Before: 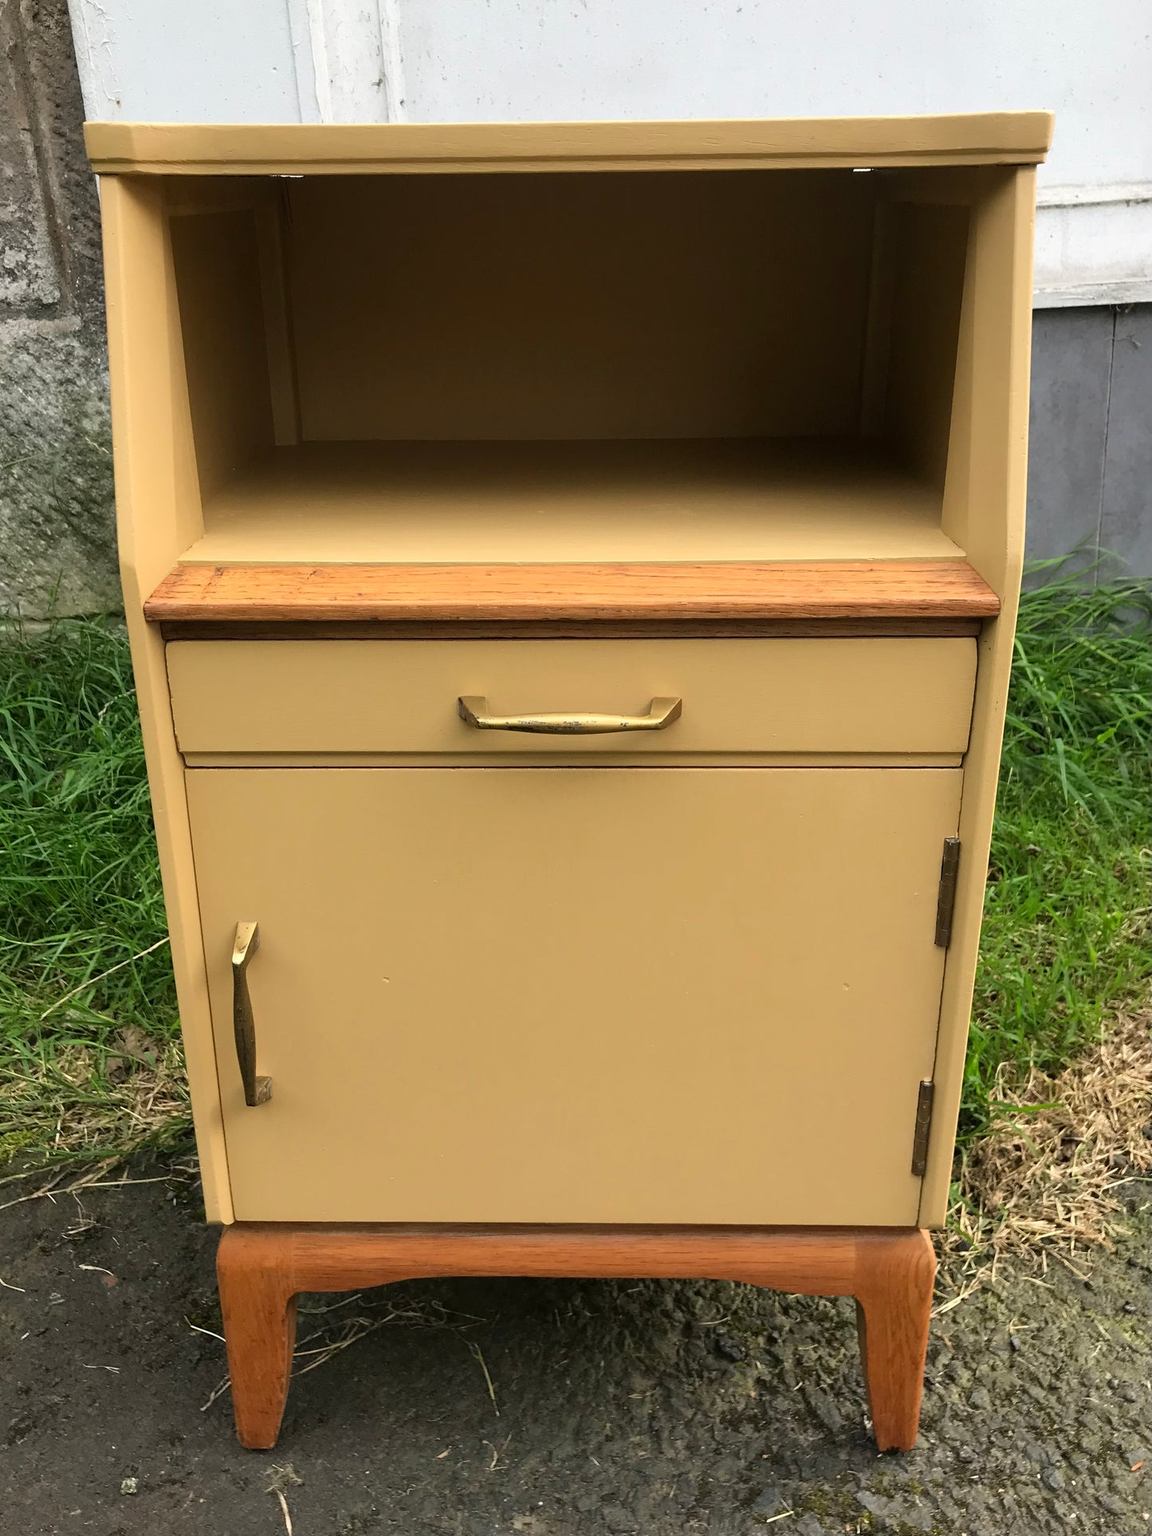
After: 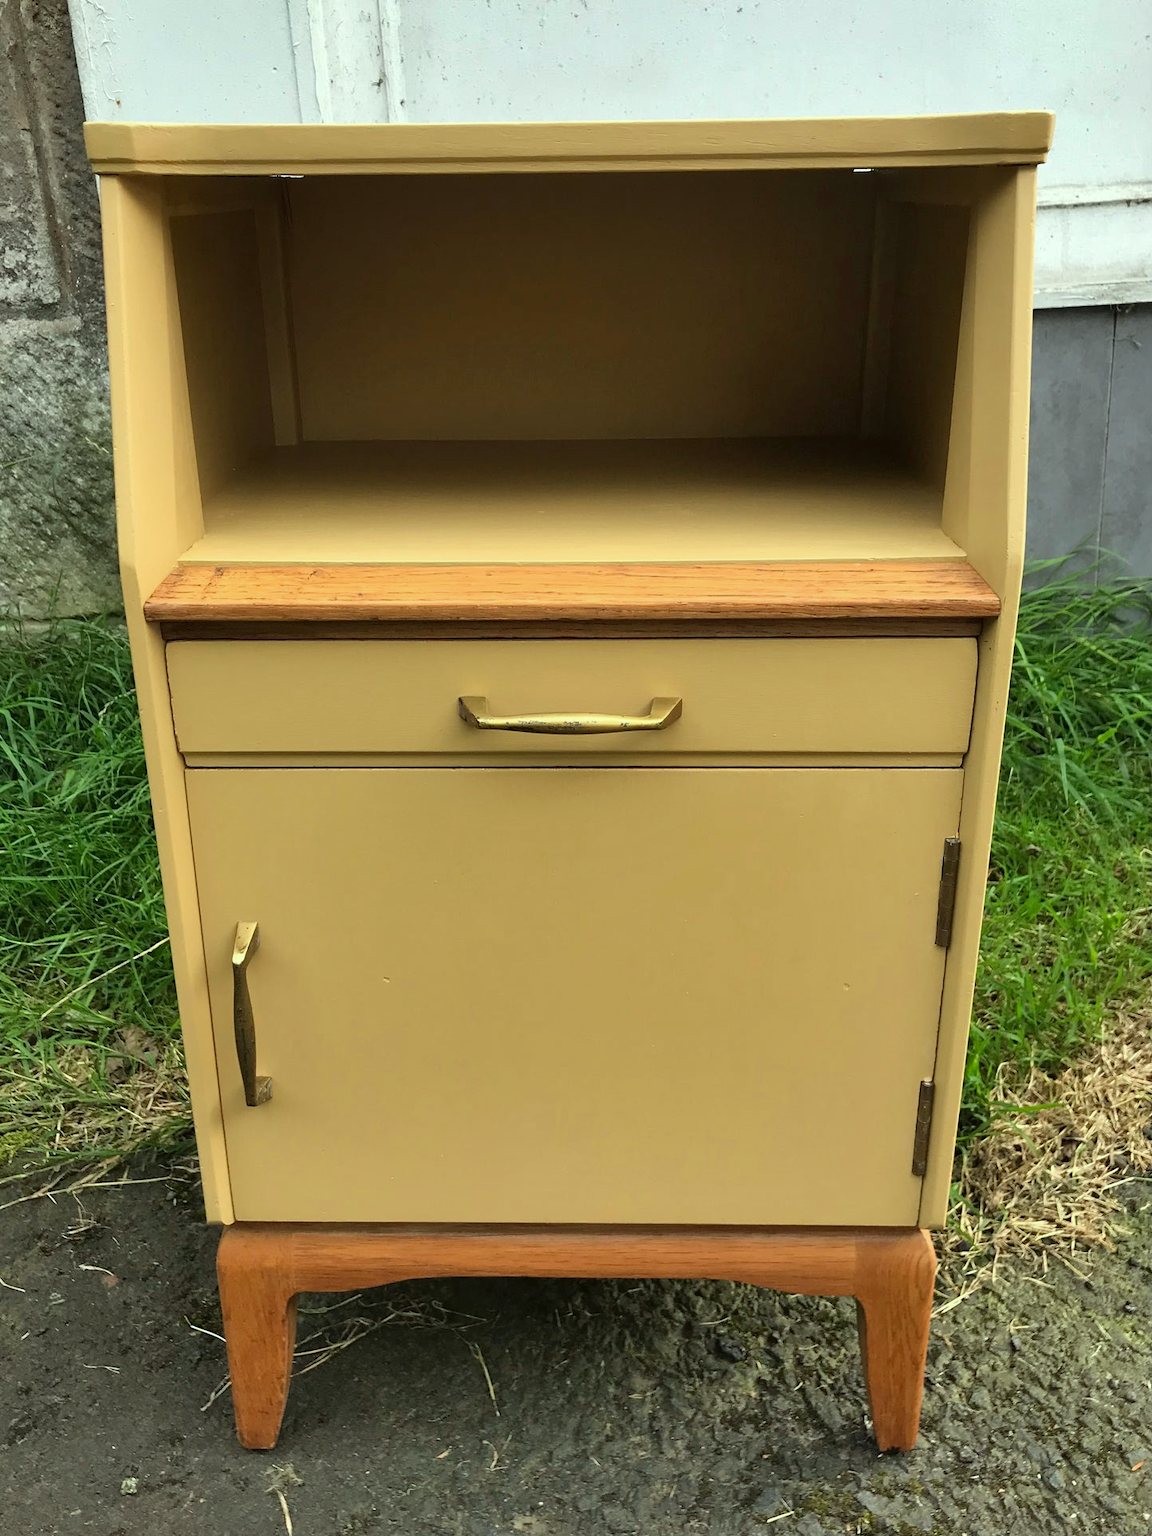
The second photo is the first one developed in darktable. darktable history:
color correction: highlights a* -8, highlights b* 3.1
shadows and highlights: white point adjustment 1, soften with gaussian
